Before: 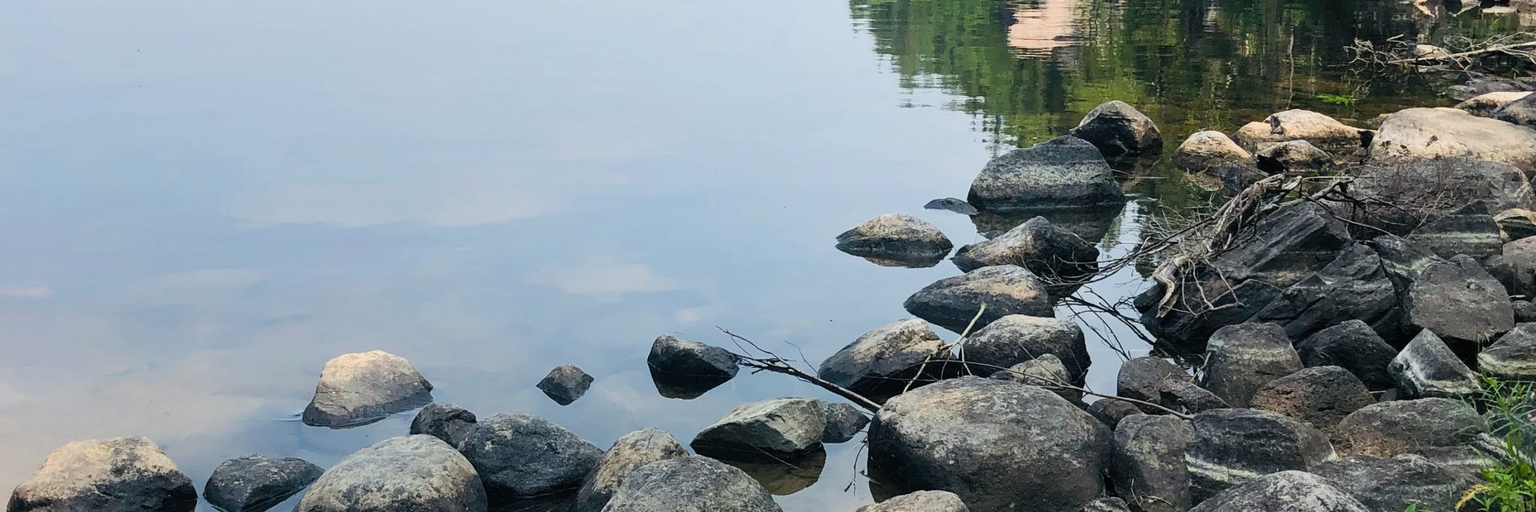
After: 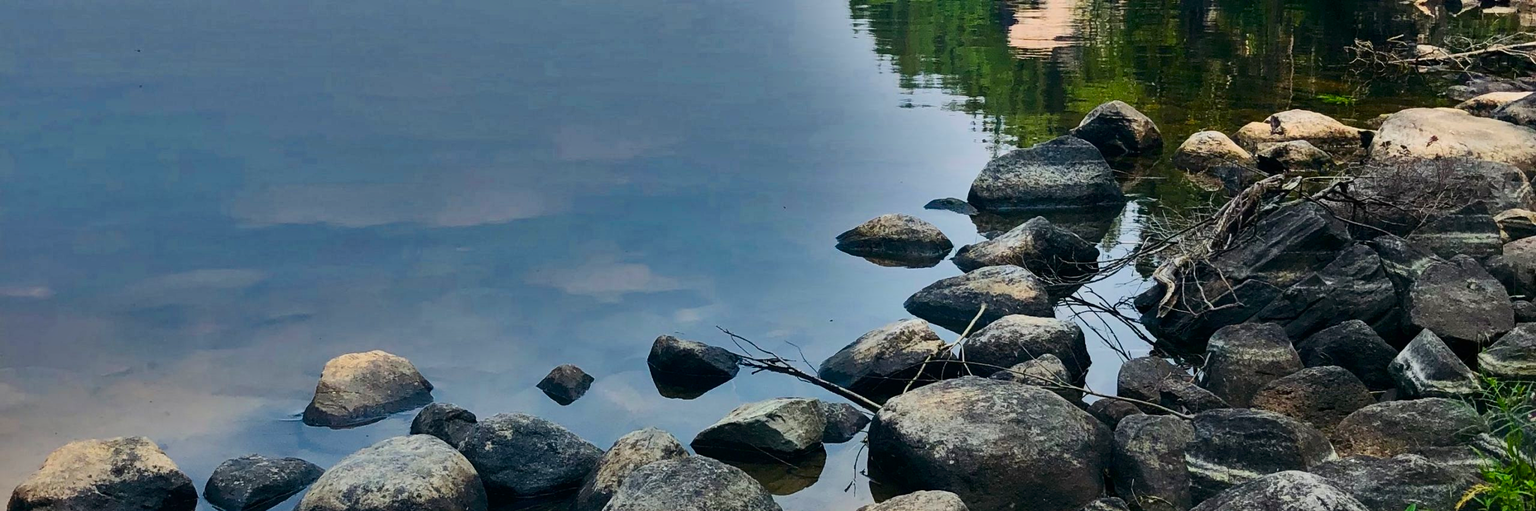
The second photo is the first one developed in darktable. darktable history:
shadows and highlights: radius 99.7, shadows -31.23, white point adjustment -7.54, highlights -69.12, compress 36.14%, highlights color adjustment 76.14%, soften with gaussian
contrast brightness saturation: contrast 0.2, brightness -0.02, saturation 0.28
exposure: exposure -0.032 EV
sharpen: radius 0, amount 1.277, threshold 0
